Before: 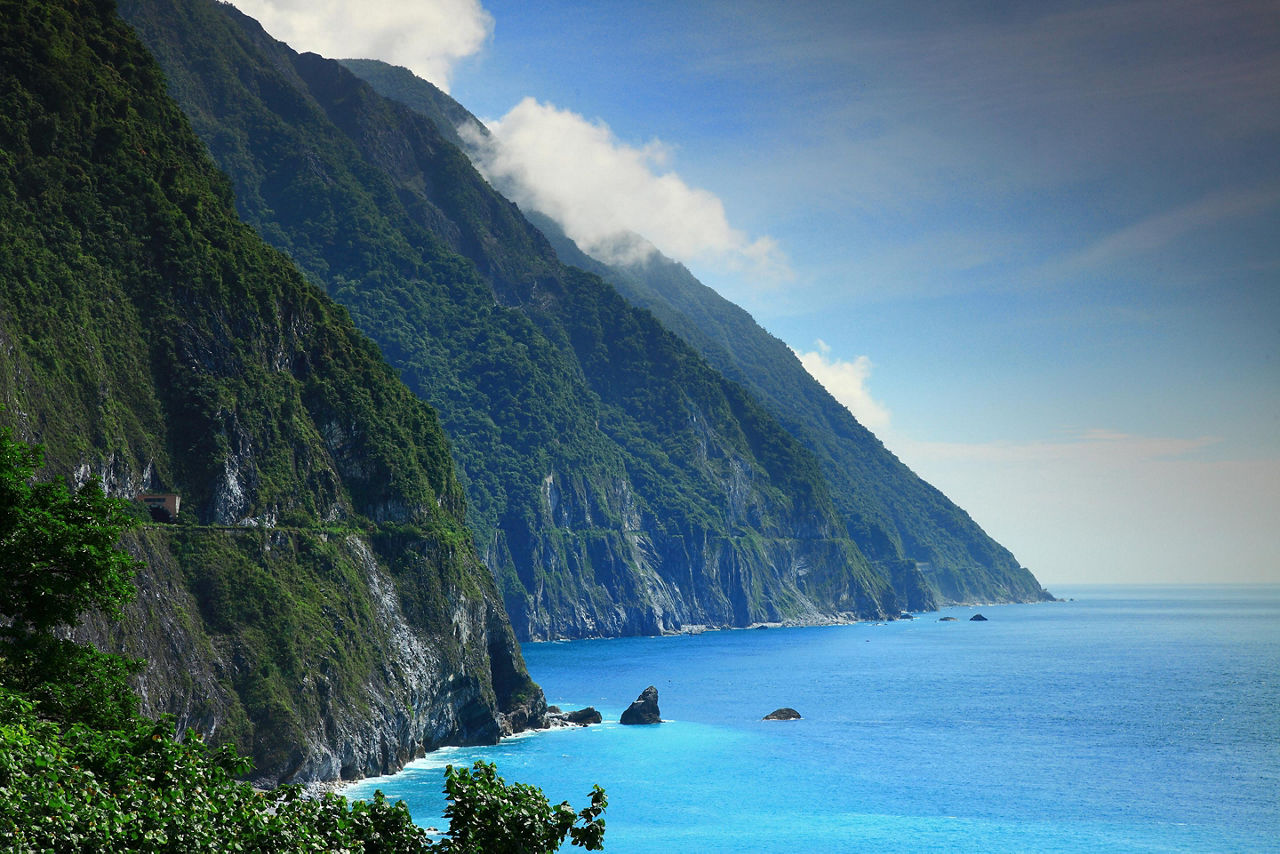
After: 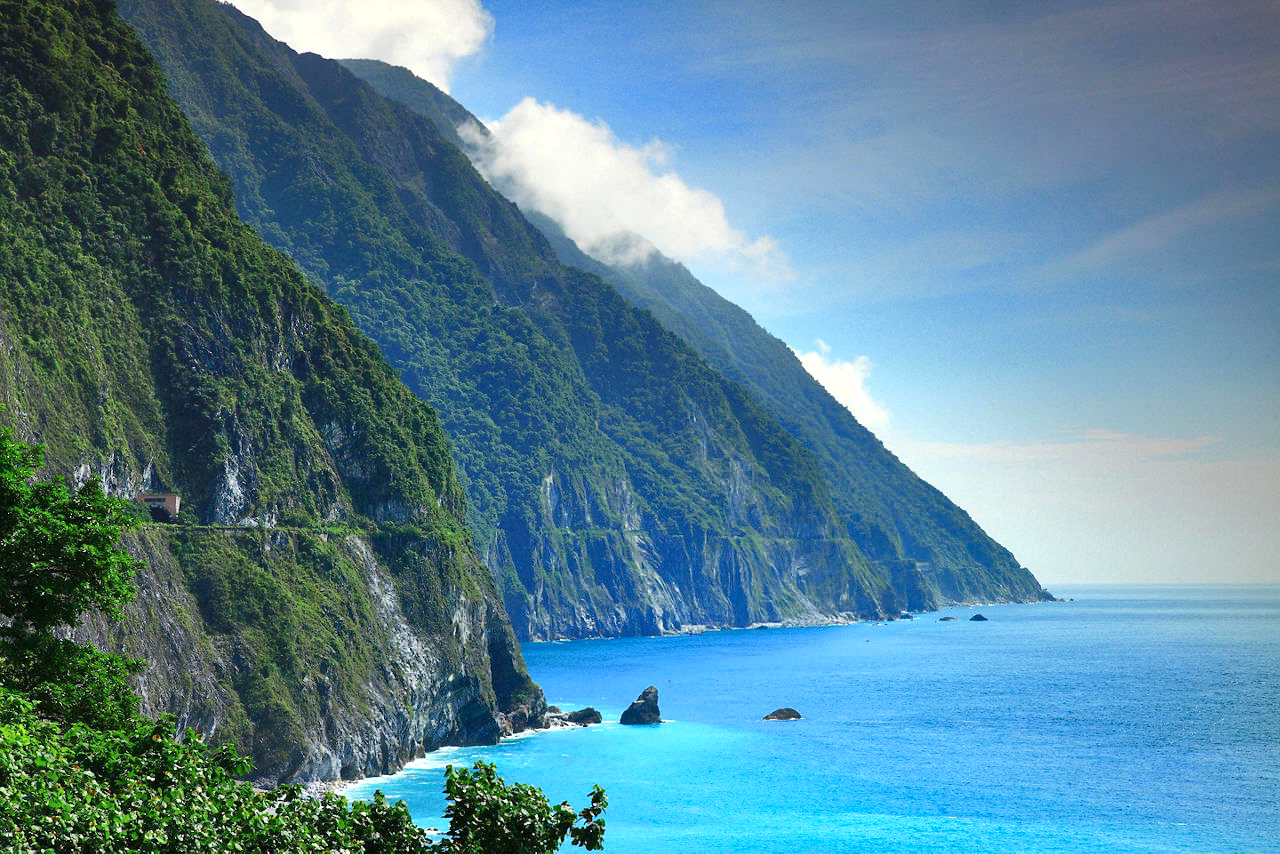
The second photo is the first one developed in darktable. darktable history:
shadows and highlights: white point adjustment 0.821, soften with gaussian
levels: levels [0, 0.435, 0.917]
